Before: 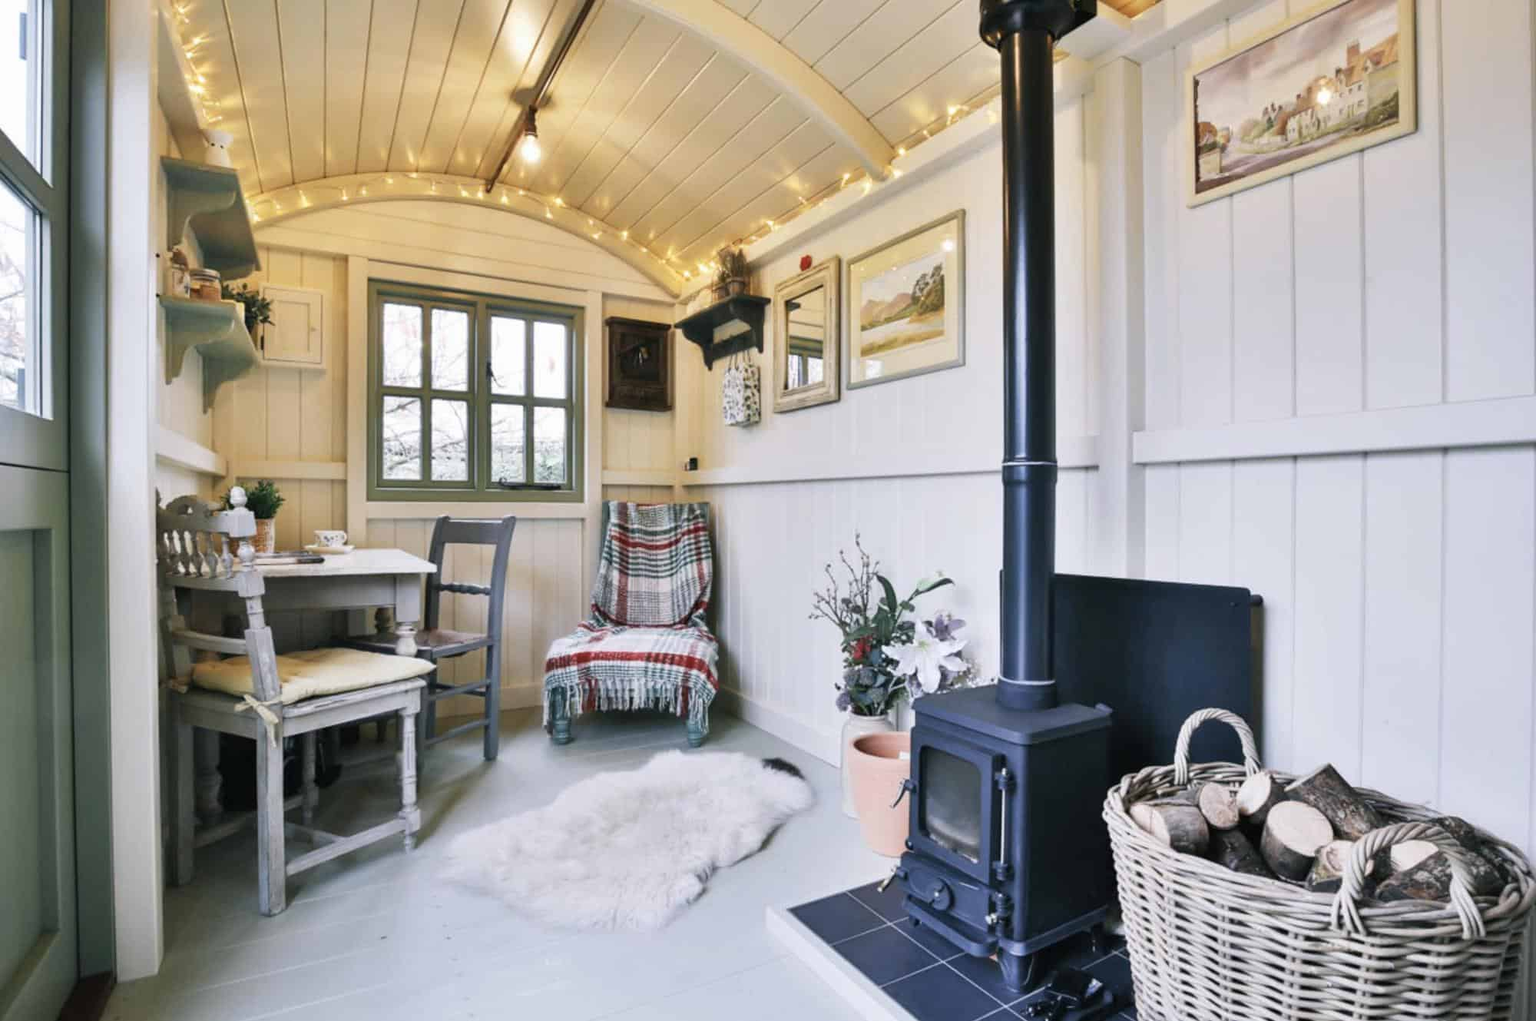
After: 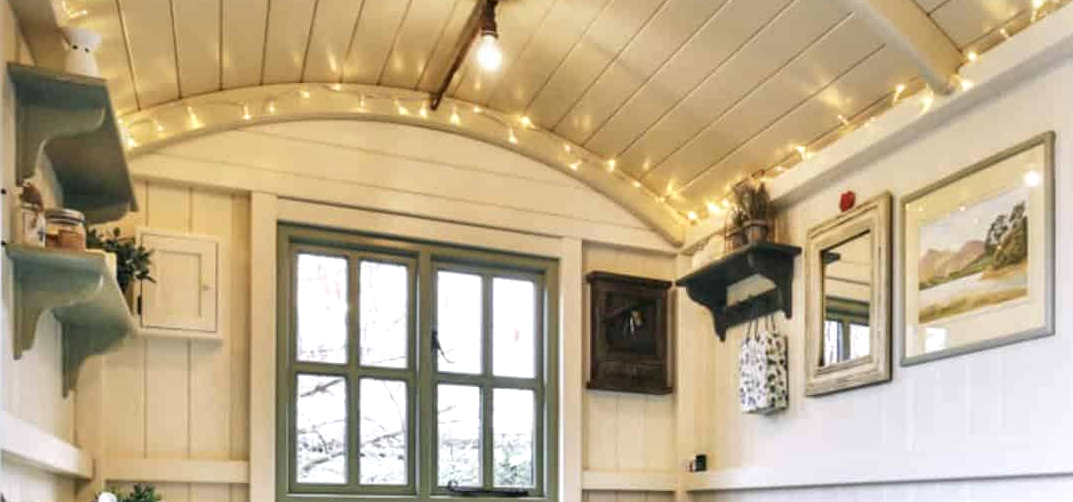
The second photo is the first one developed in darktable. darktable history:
local contrast: detail 130%
graduated density: on, module defaults
crop: left 10.121%, top 10.631%, right 36.218%, bottom 51.526%
exposure: exposure 0.376 EV, compensate highlight preservation false
